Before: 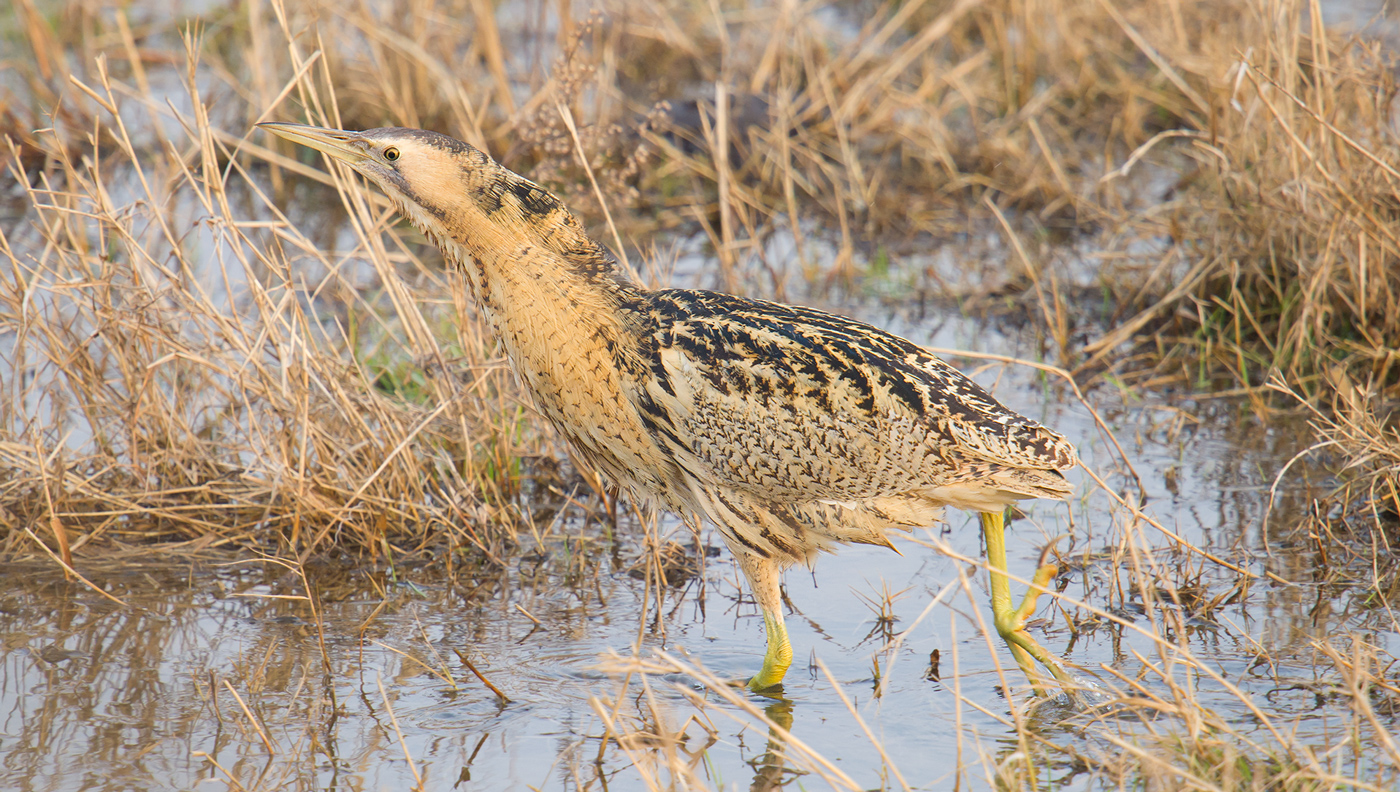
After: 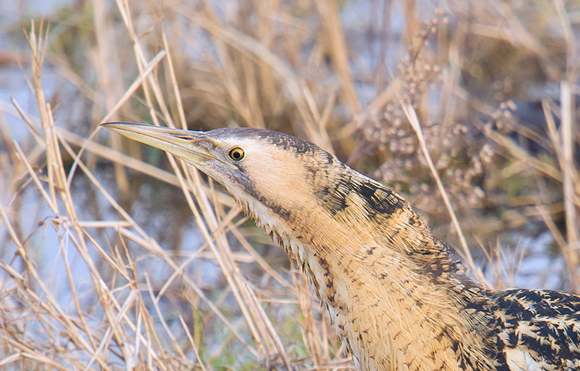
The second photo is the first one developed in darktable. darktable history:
contrast brightness saturation: contrast 0.079, saturation 0.019
color calibration: illuminant custom, x 0.372, y 0.383, temperature 4279.5 K
crop and rotate: left 11.092%, top 0.047%, right 47.454%, bottom 53.069%
